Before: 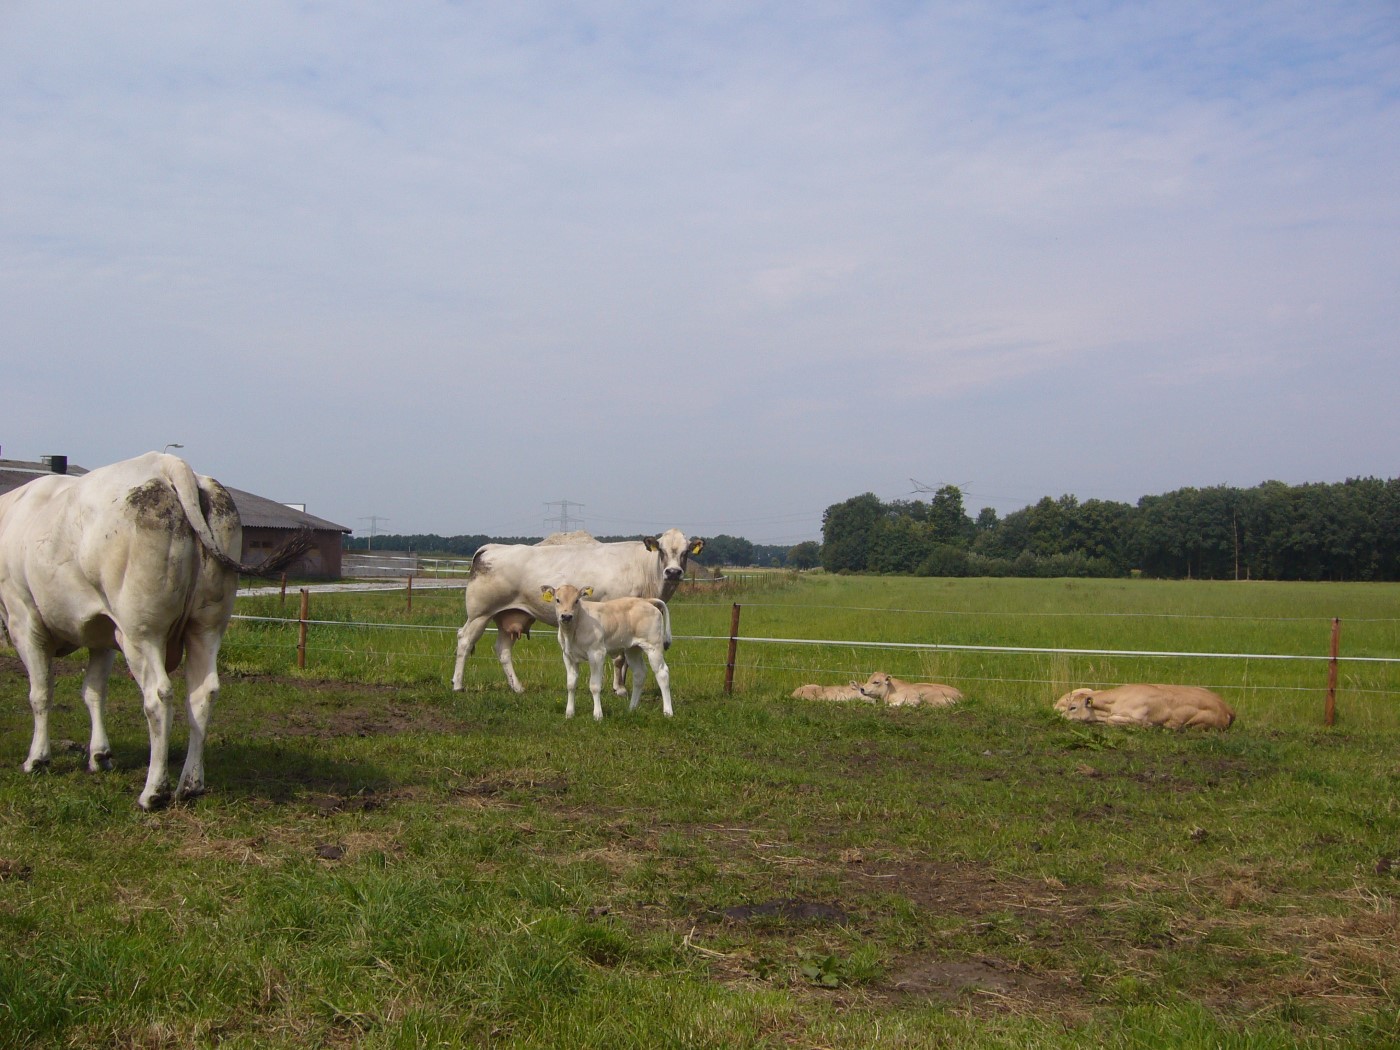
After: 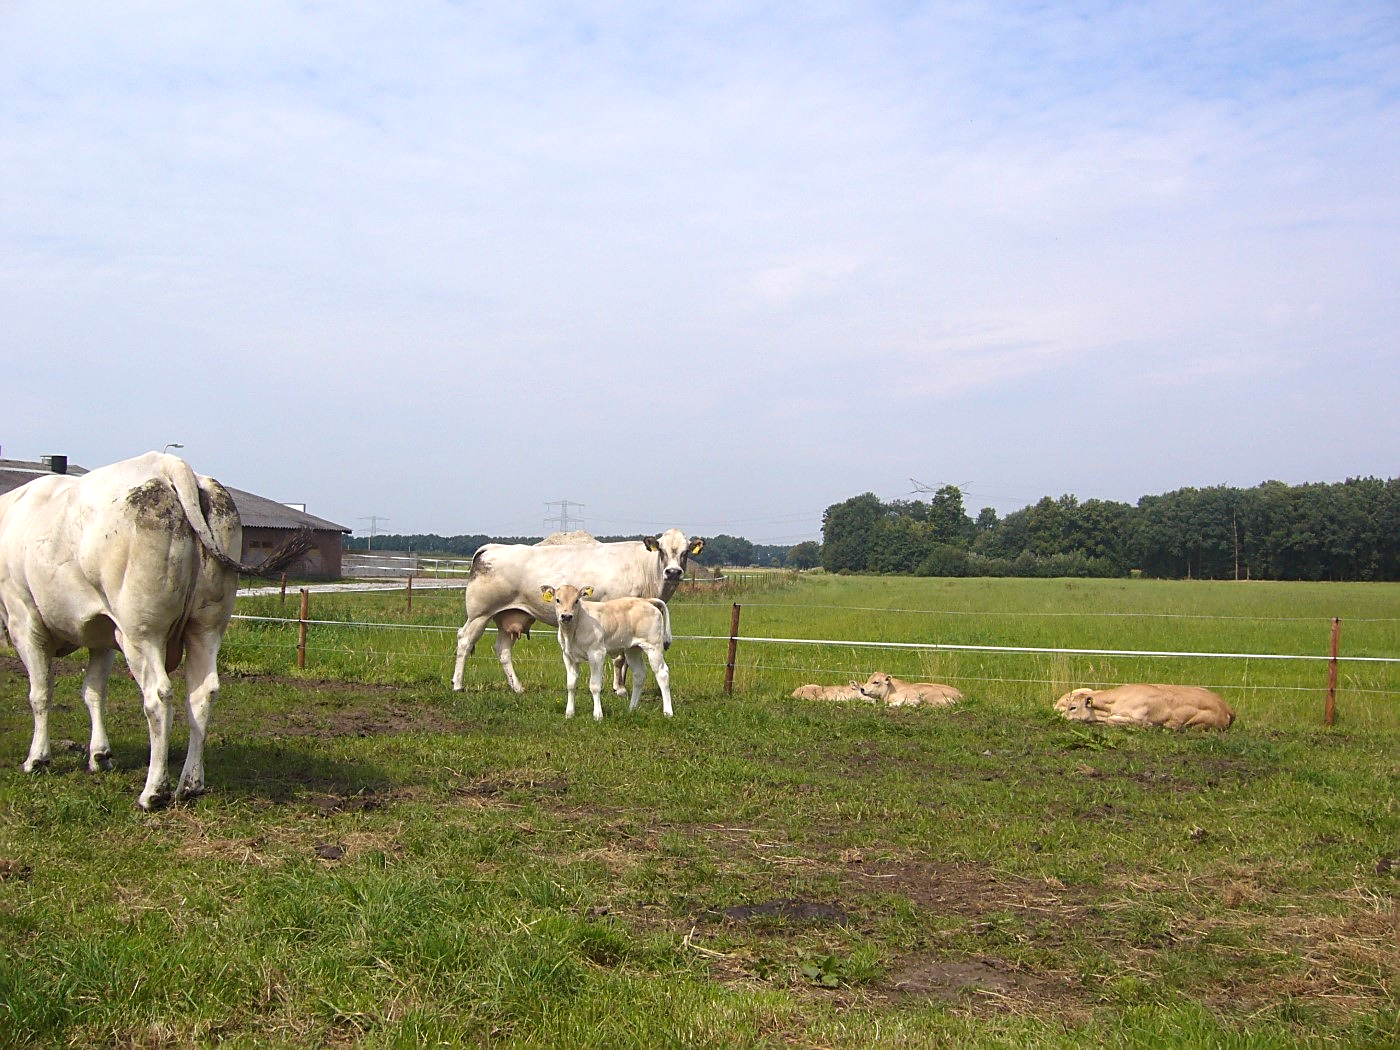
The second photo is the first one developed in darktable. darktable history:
exposure: exposure 0.636 EV, compensate highlight preservation false
shadows and highlights: shadows 30.86, highlights 0, soften with gaussian
sharpen: on, module defaults
